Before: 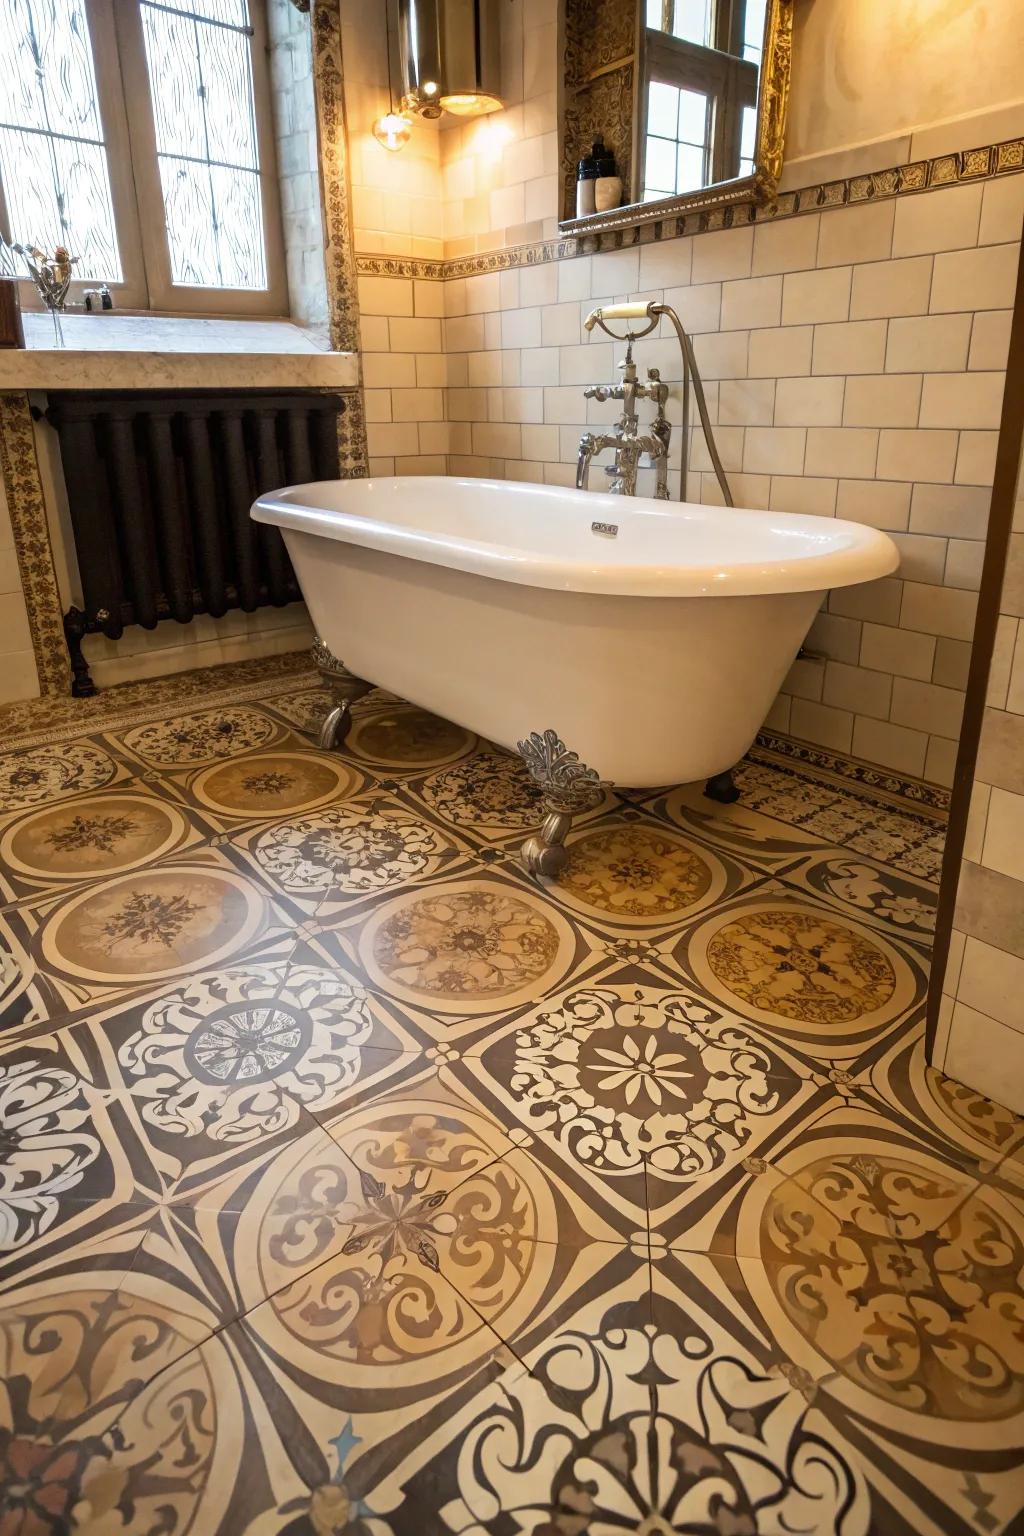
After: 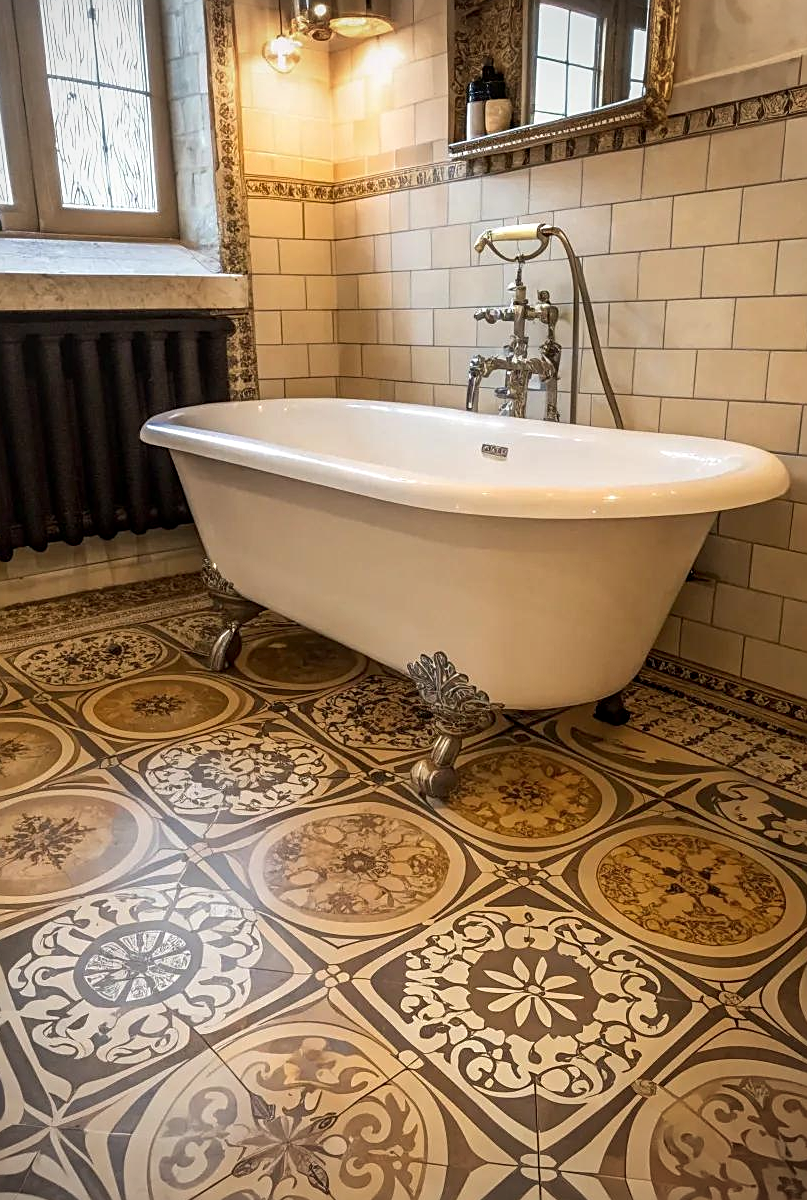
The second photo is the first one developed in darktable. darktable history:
vignetting: fall-off radius 60.92%
crop and rotate: left 10.77%, top 5.1%, right 10.41%, bottom 16.76%
sharpen: on, module defaults
local contrast: on, module defaults
